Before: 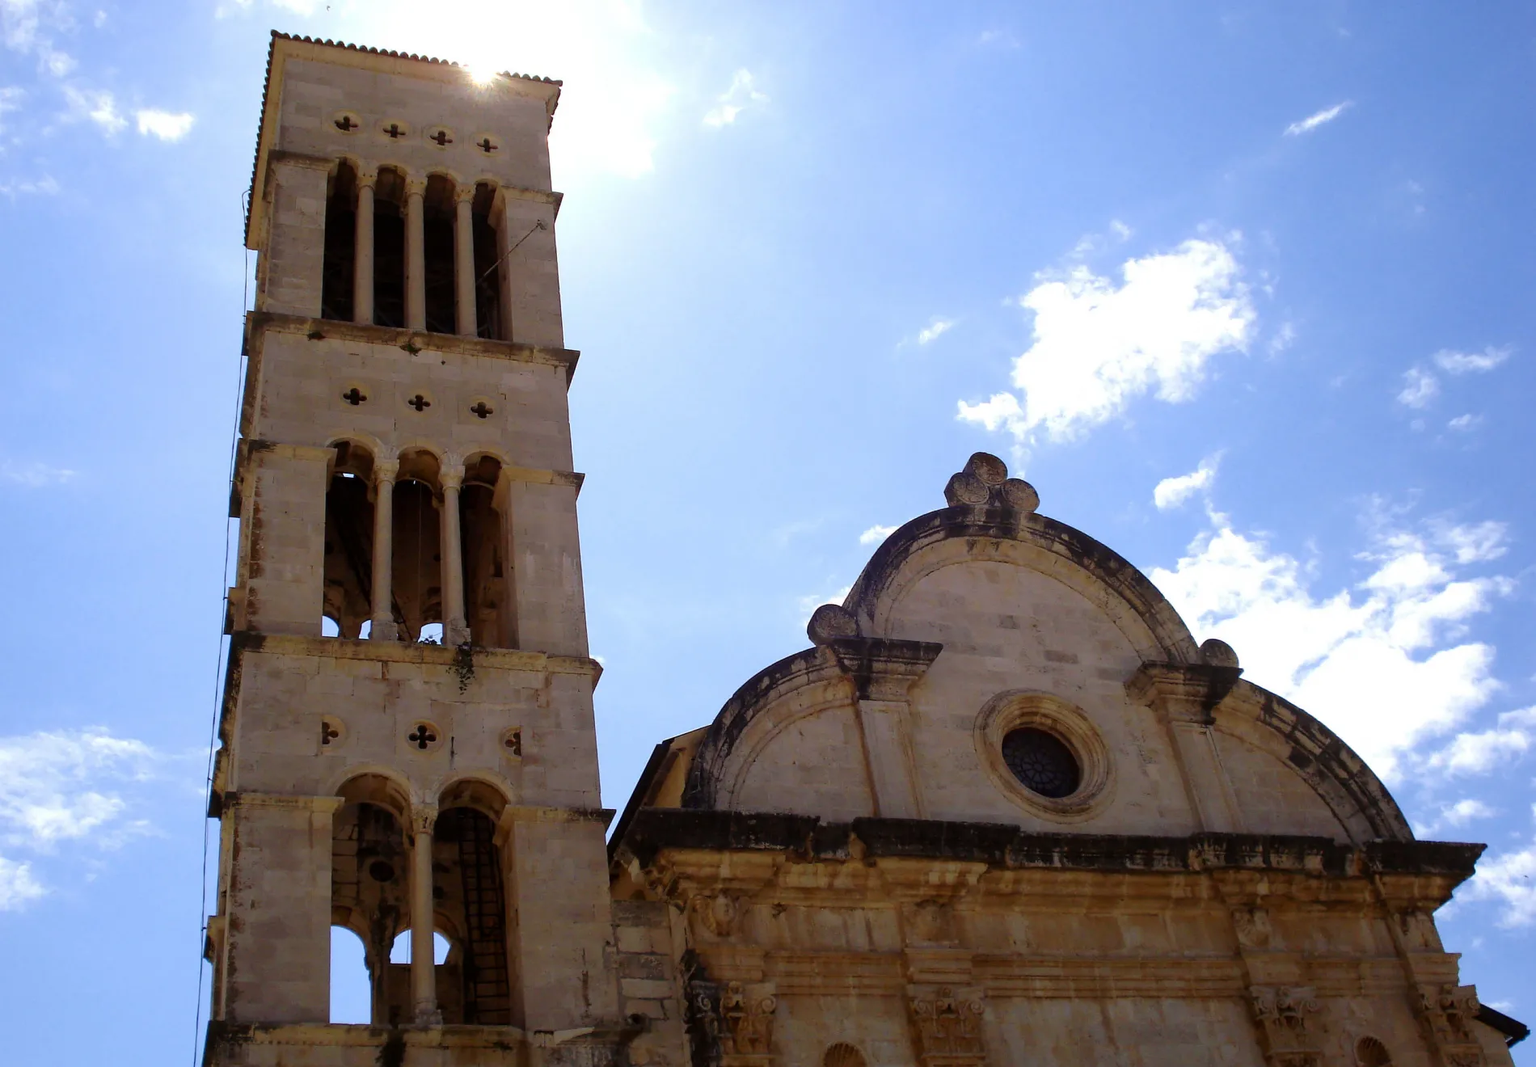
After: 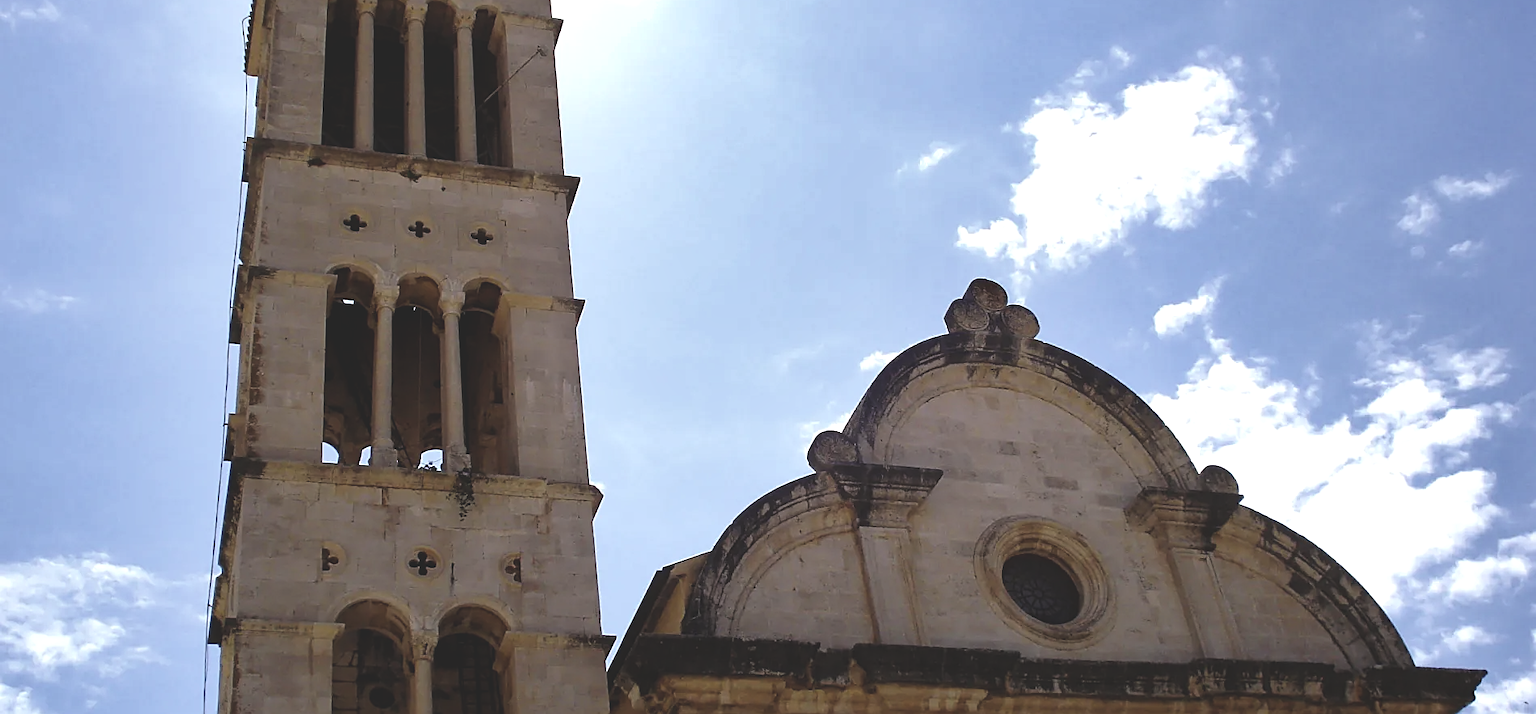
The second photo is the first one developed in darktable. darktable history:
exposure: black level correction 0.001, exposure 0.143 EV, compensate highlight preservation false
crop: top 16.292%, bottom 16.683%
sharpen: on, module defaults
color correction: highlights b* 0.017, saturation 0.511
shadows and highlights: shadows 13.17, white point adjustment 1.16, soften with gaussian
color balance rgb: global offset › luminance 1.977%, perceptual saturation grading › global saturation 36.609%, global vibrance 20%
